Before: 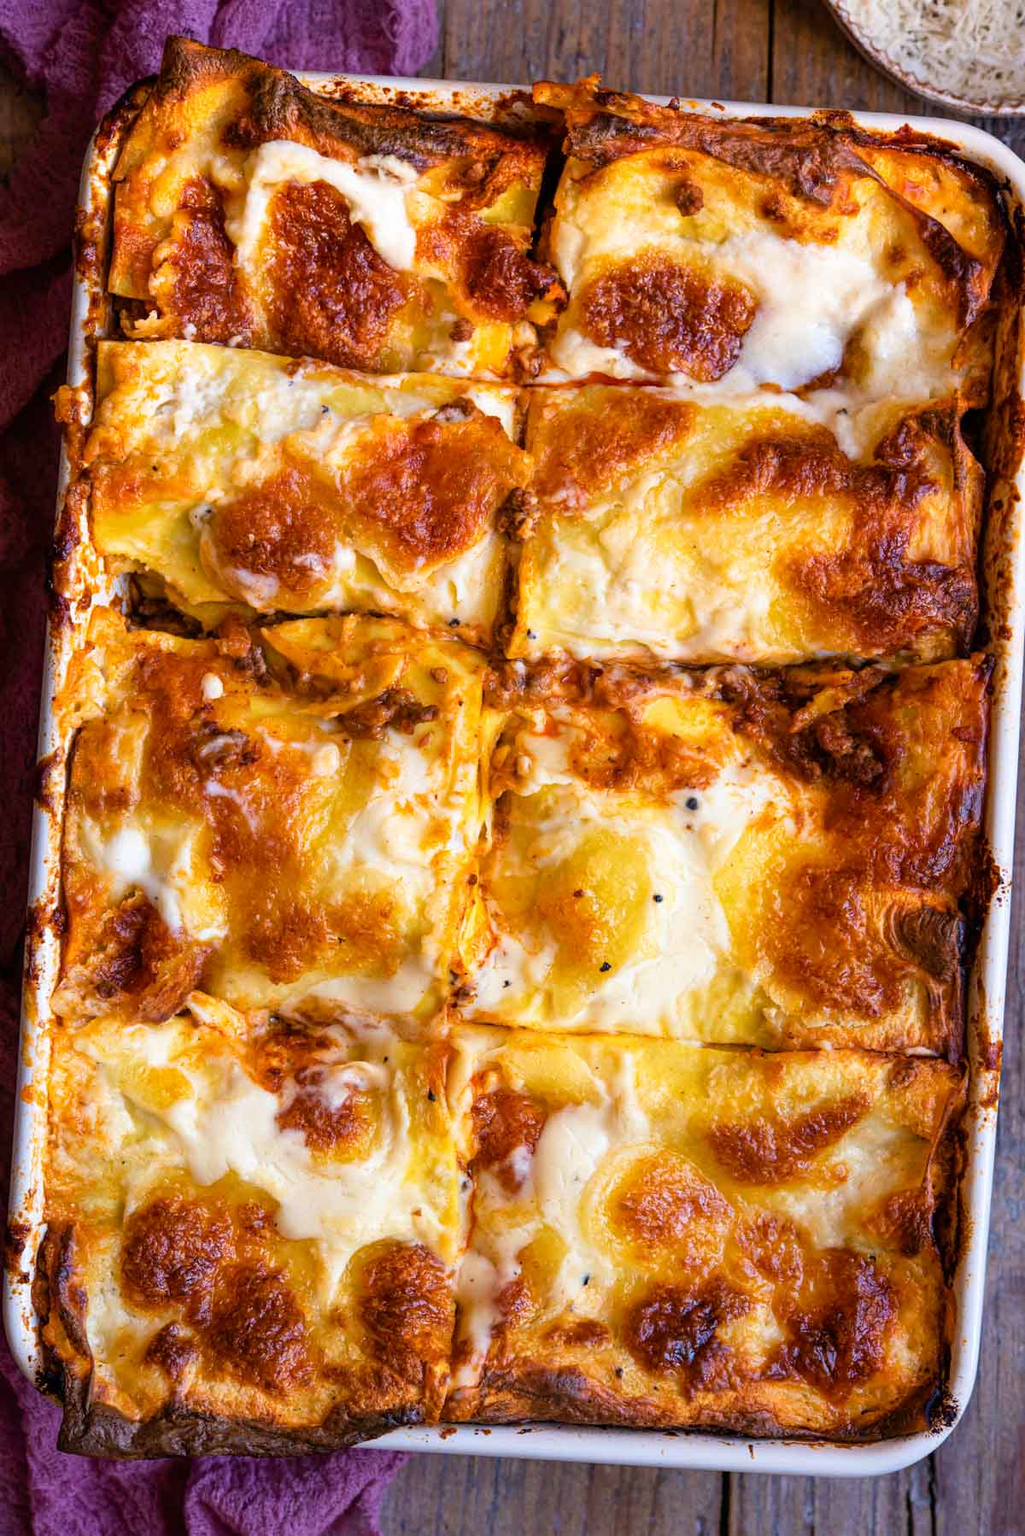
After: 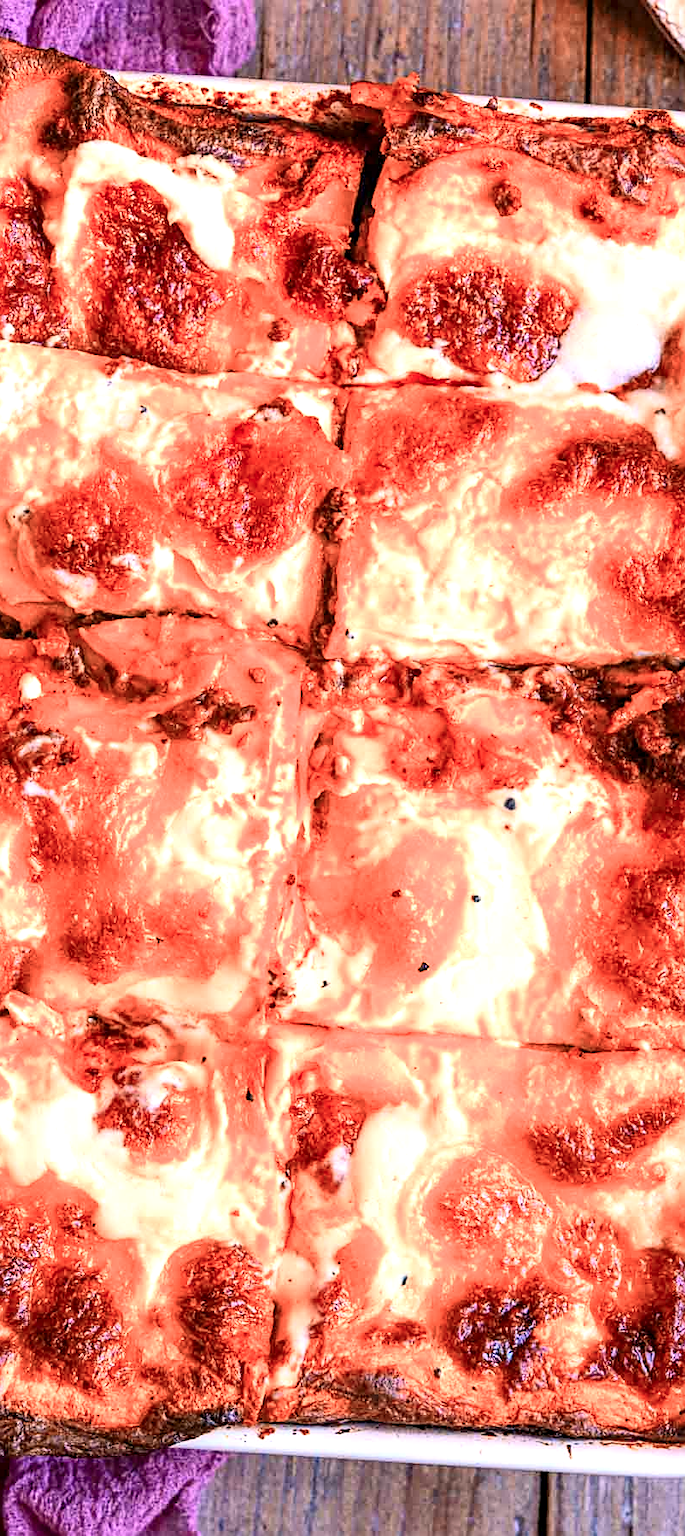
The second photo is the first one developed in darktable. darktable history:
crop and rotate: left 17.813%, right 15.314%
color balance rgb: highlights gain › chroma 1.708%, highlights gain › hue 56.04°, perceptual saturation grading › global saturation 0.181%, global vibrance 8.114%
contrast brightness saturation: contrast 0.203, brightness 0.142, saturation 0.137
color zones: curves: ch2 [(0, 0.5) (0.084, 0.497) (0.323, 0.335) (0.4, 0.497) (1, 0.5)]
sharpen: on, module defaults
exposure: black level correction 0, exposure 0.7 EV, compensate highlight preservation false
local contrast: shadows 95%, midtone range 0.496
